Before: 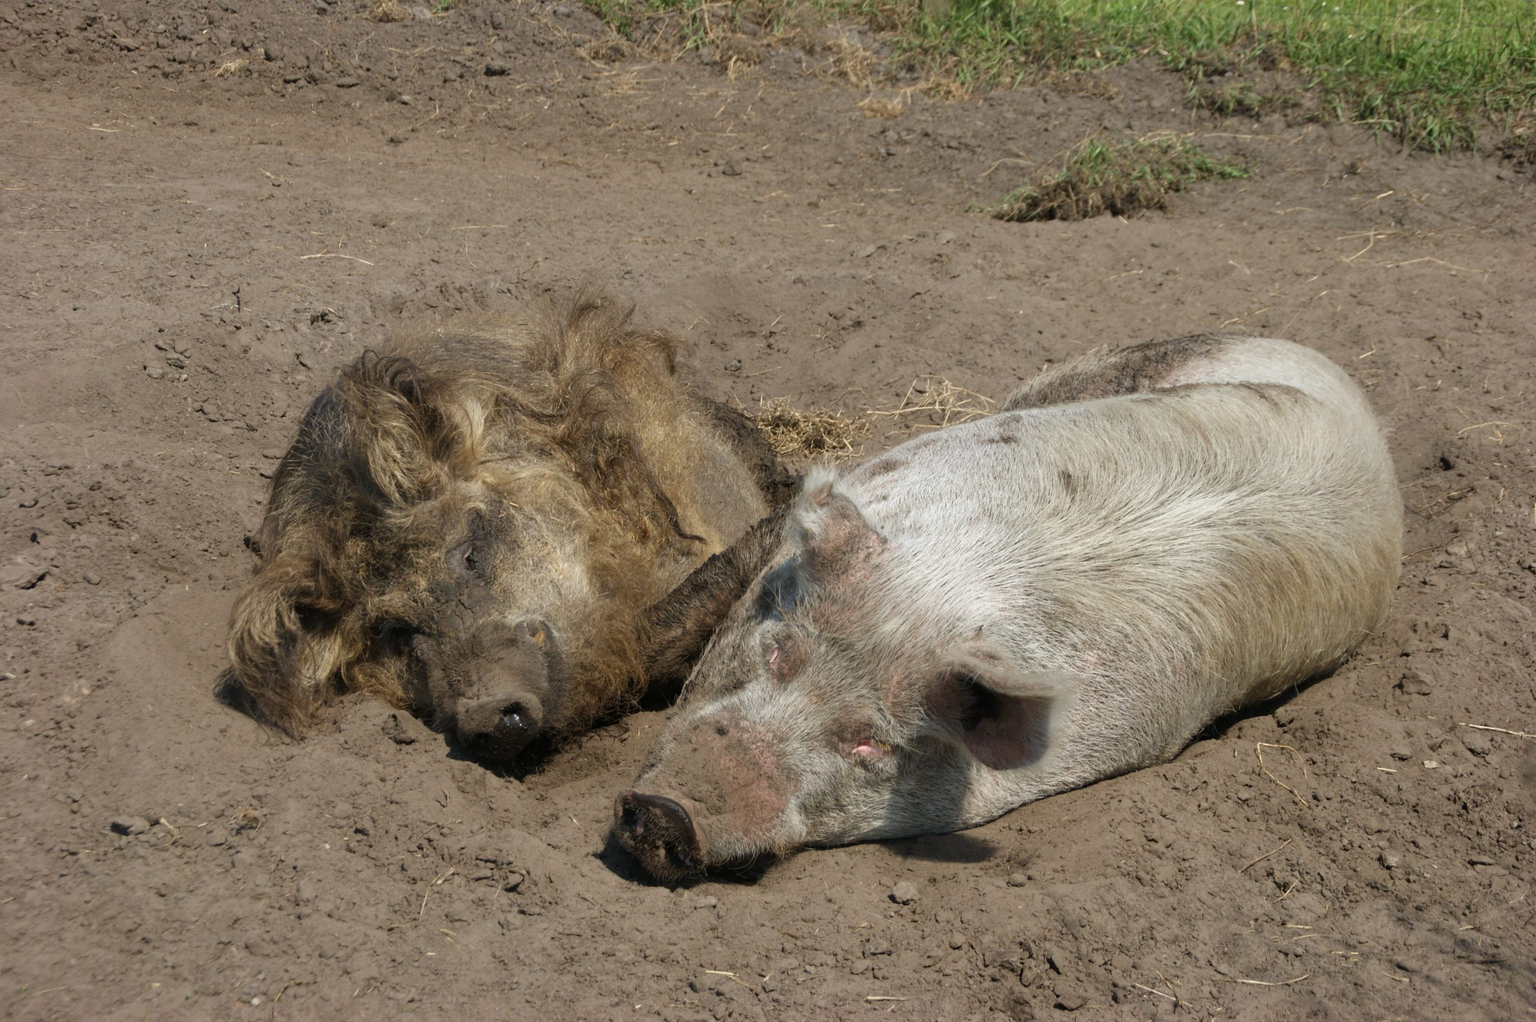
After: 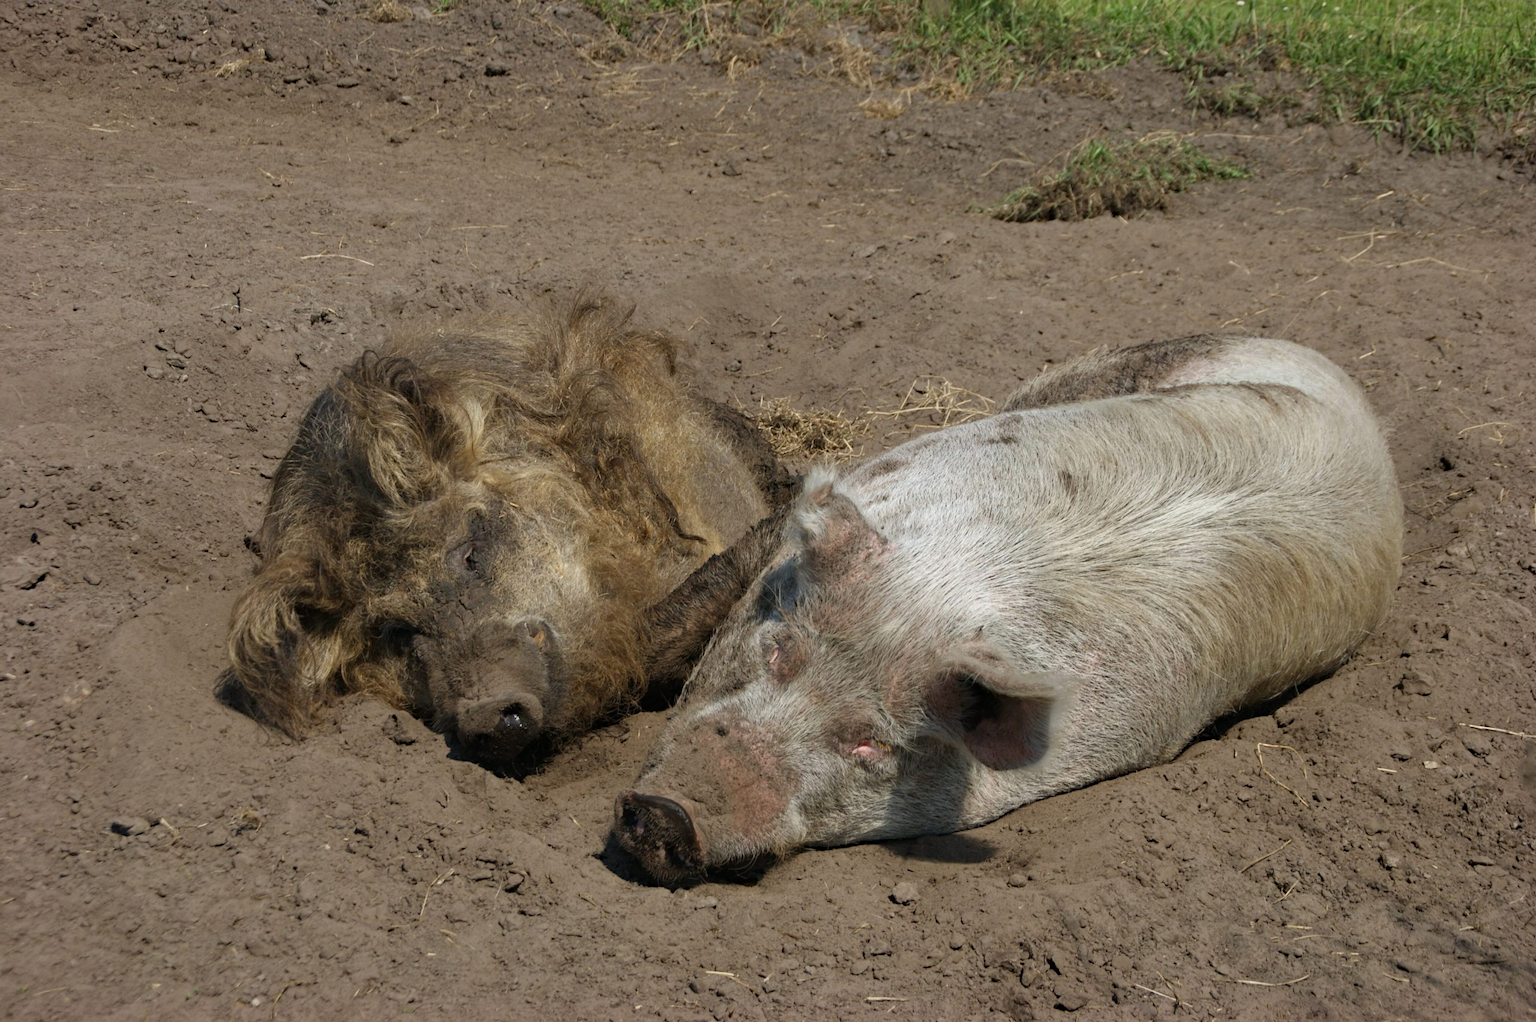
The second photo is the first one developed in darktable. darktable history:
exposure: exposure -0.169 EV, compensate highlight preservation false
haze removal: compatibility mode true, adaptive false
